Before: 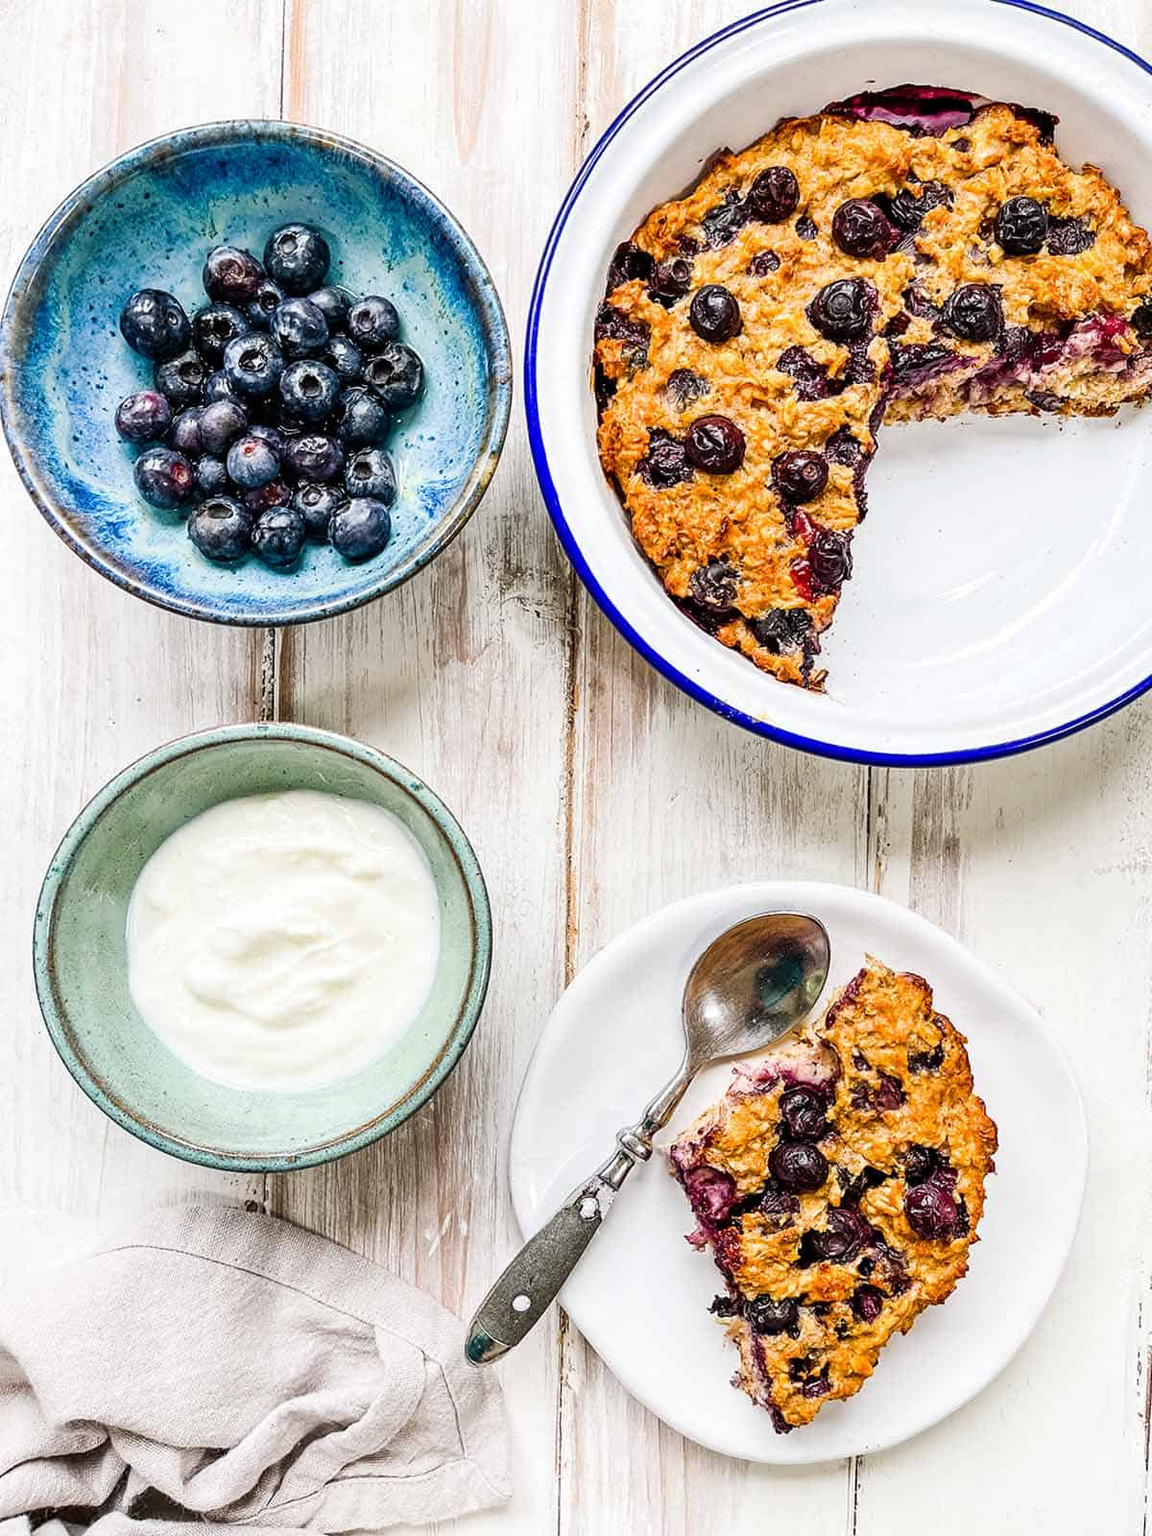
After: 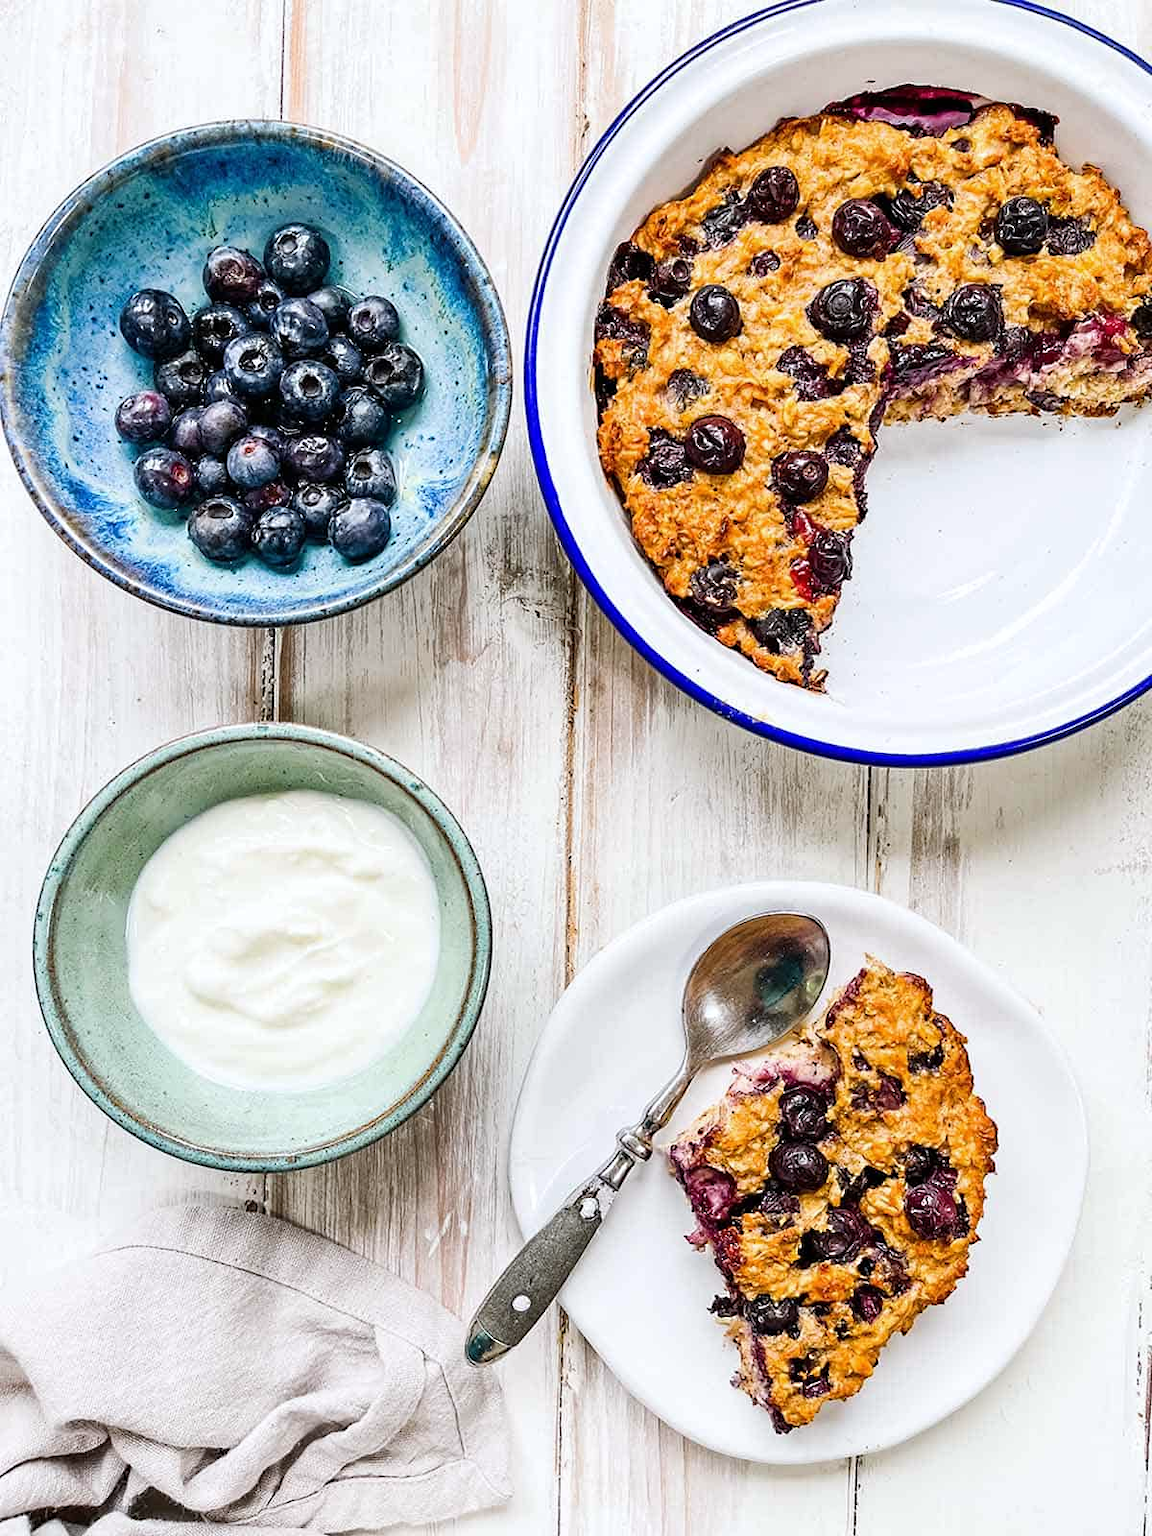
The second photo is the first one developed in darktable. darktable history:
white balance: red 0.988, blue 1.017
sharpen: radius 5.325, amount 0.312, threshold 26.433
